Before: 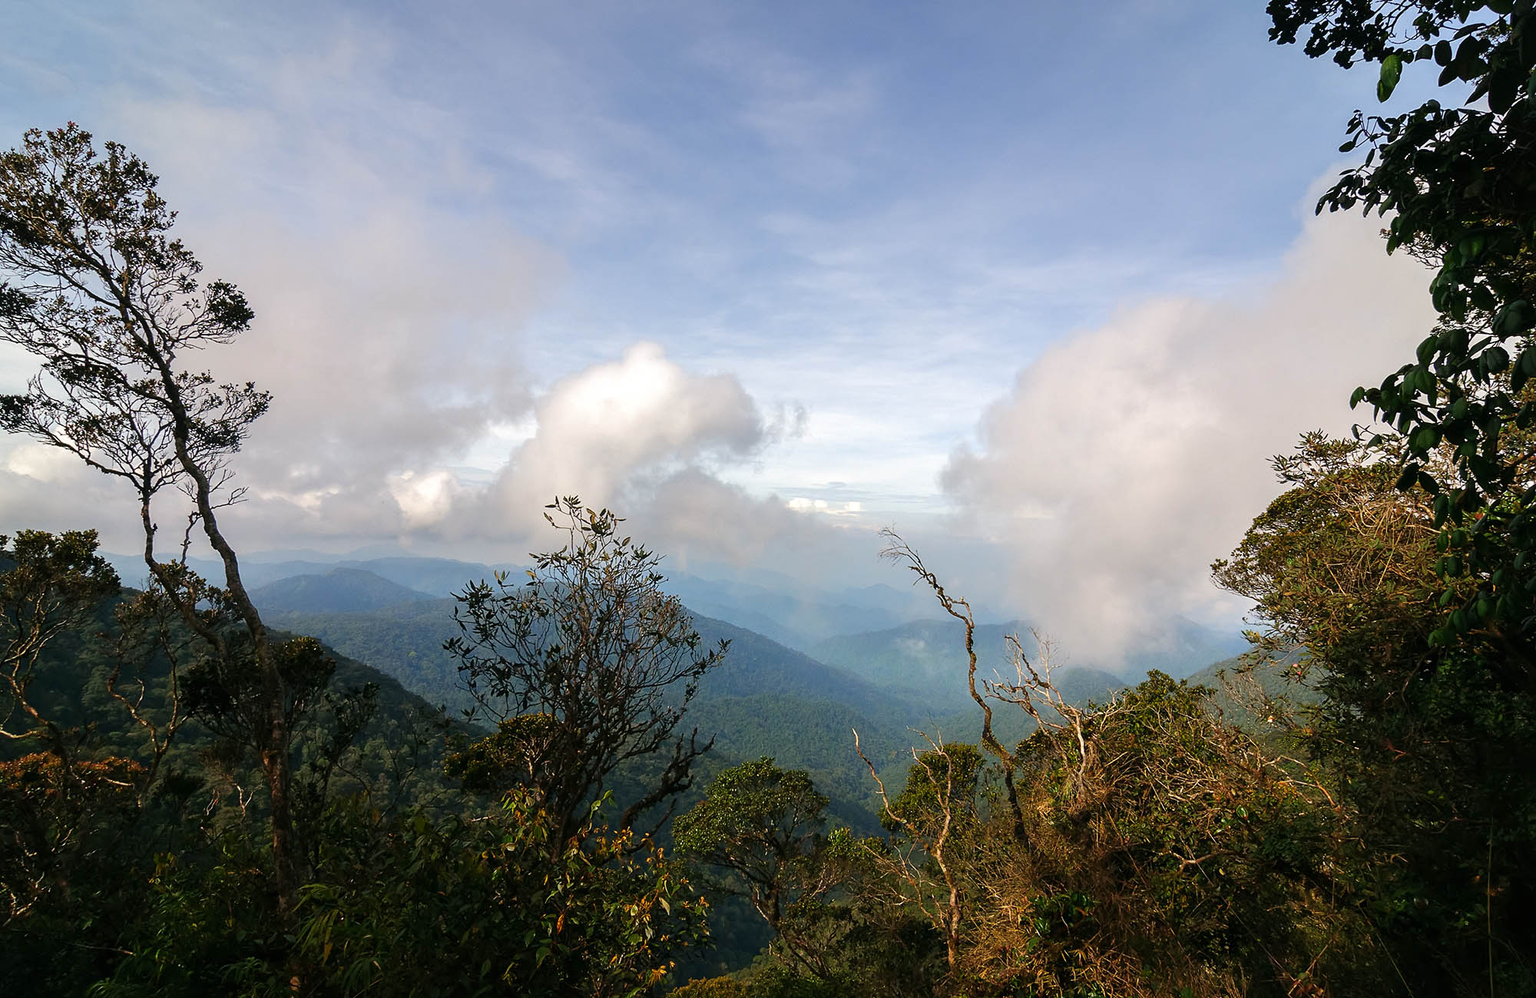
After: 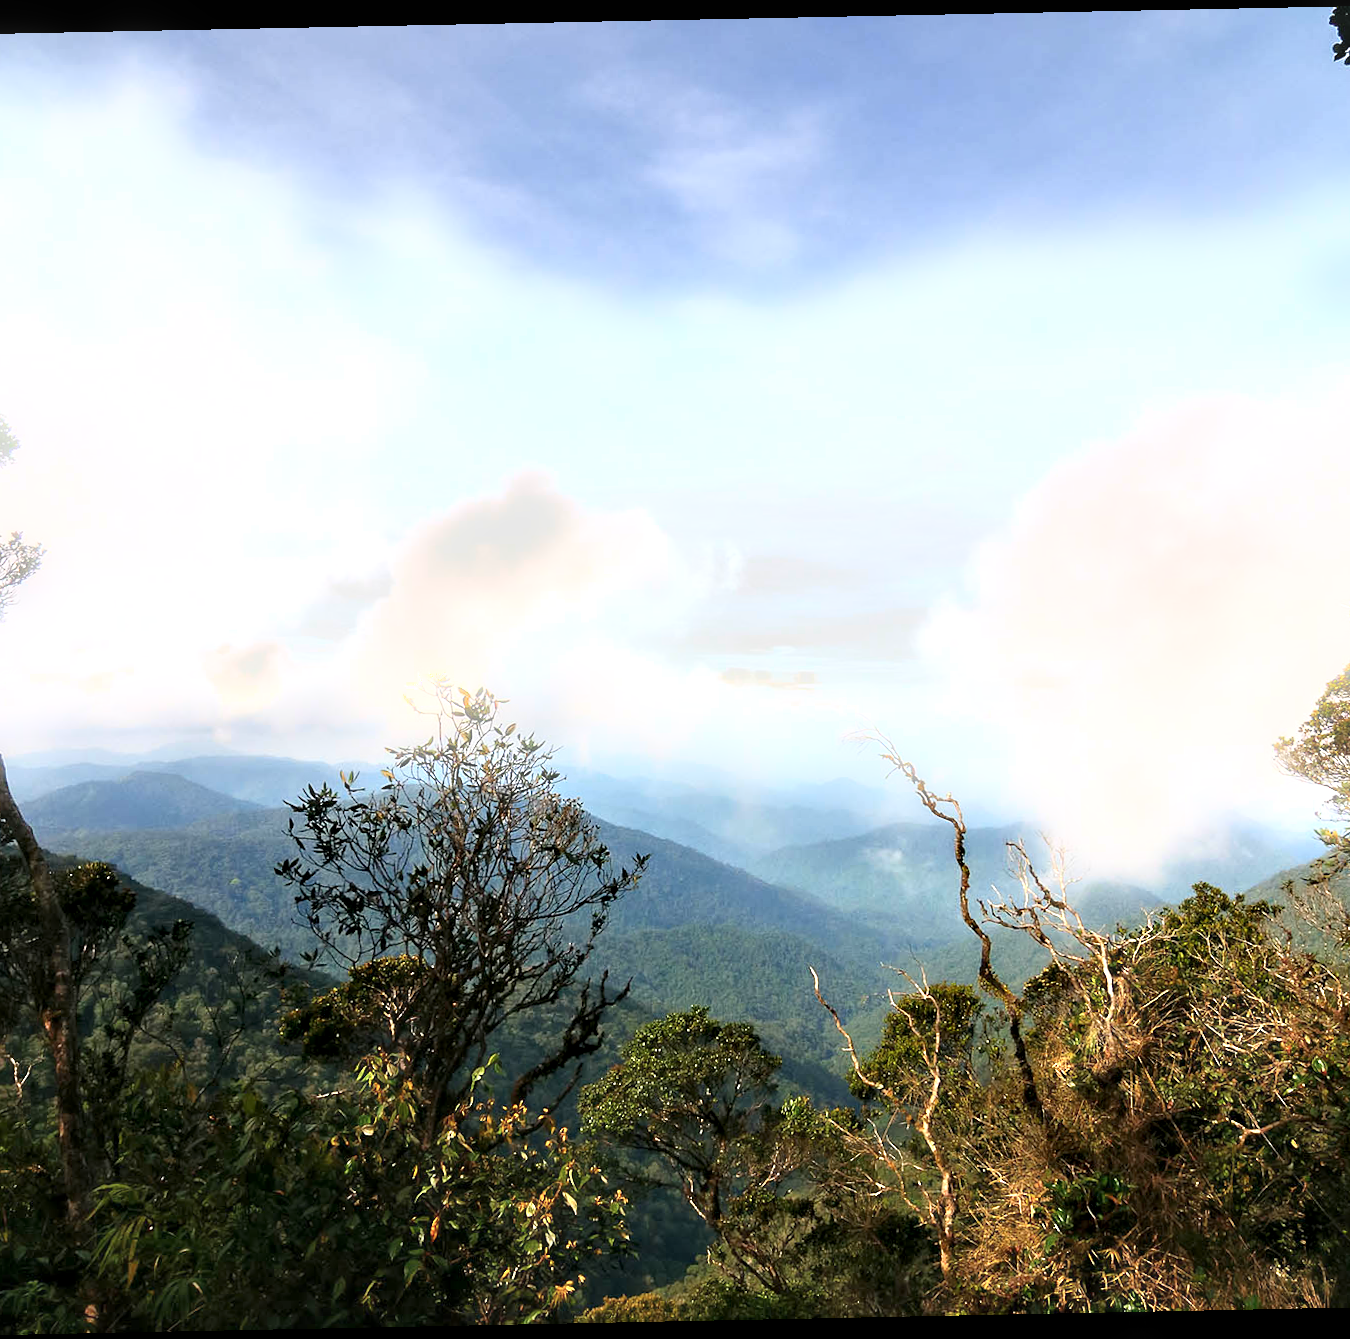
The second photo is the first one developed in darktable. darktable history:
rotate and perspective: rotation -1.17°, automatic cropping off
crop and rotate: left 15.754%, right 17.579%
bloom: size 5%, threshold 95%, strength 15%
contrast equalizer: y [[0.513, 0.565, 0.608, 0.562, 0.512, 0.5], [0.5 ×6], [0.5, 0.5, 0.5, 0.528, 0.598, 0.658], [0 ×6], [0 ×6]]
exposure: black level correction 0, exposure 0.7 EV, compensate exposure bias true, compensate highlight preservation false
